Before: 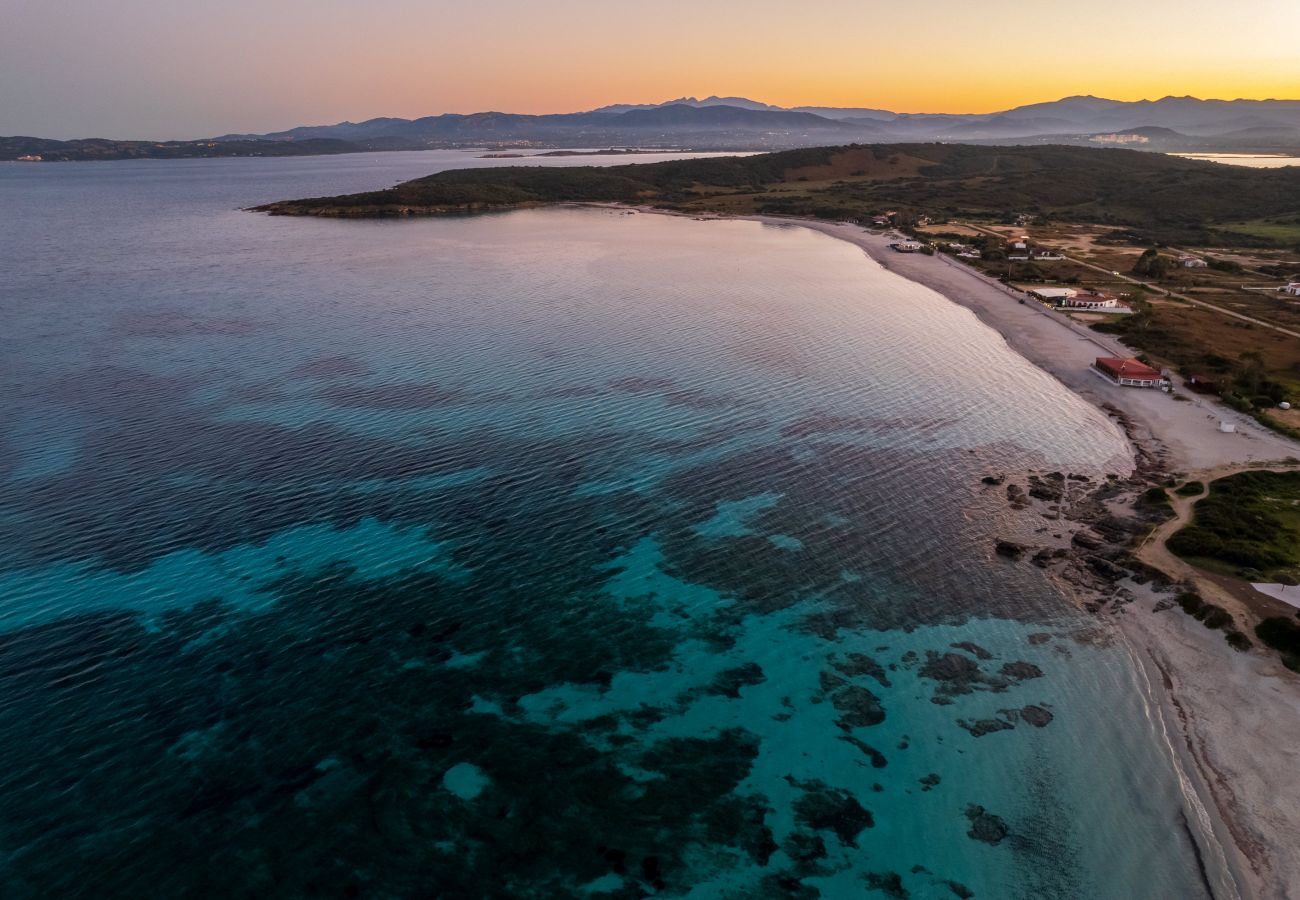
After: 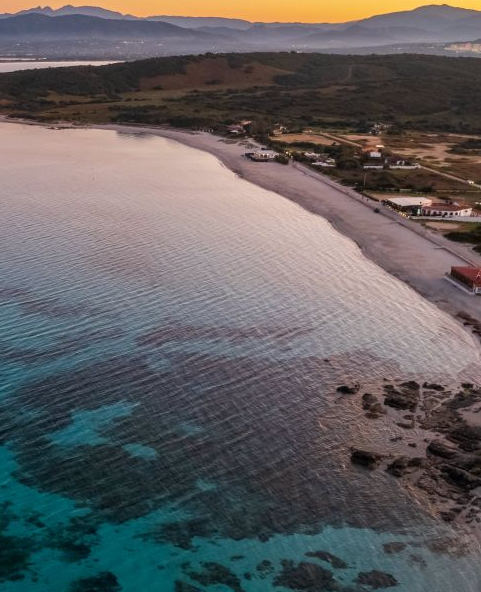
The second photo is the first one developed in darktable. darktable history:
crop and rotate: left 49.661%, top 10.138%, right 13.263%, bottom 24.007%
